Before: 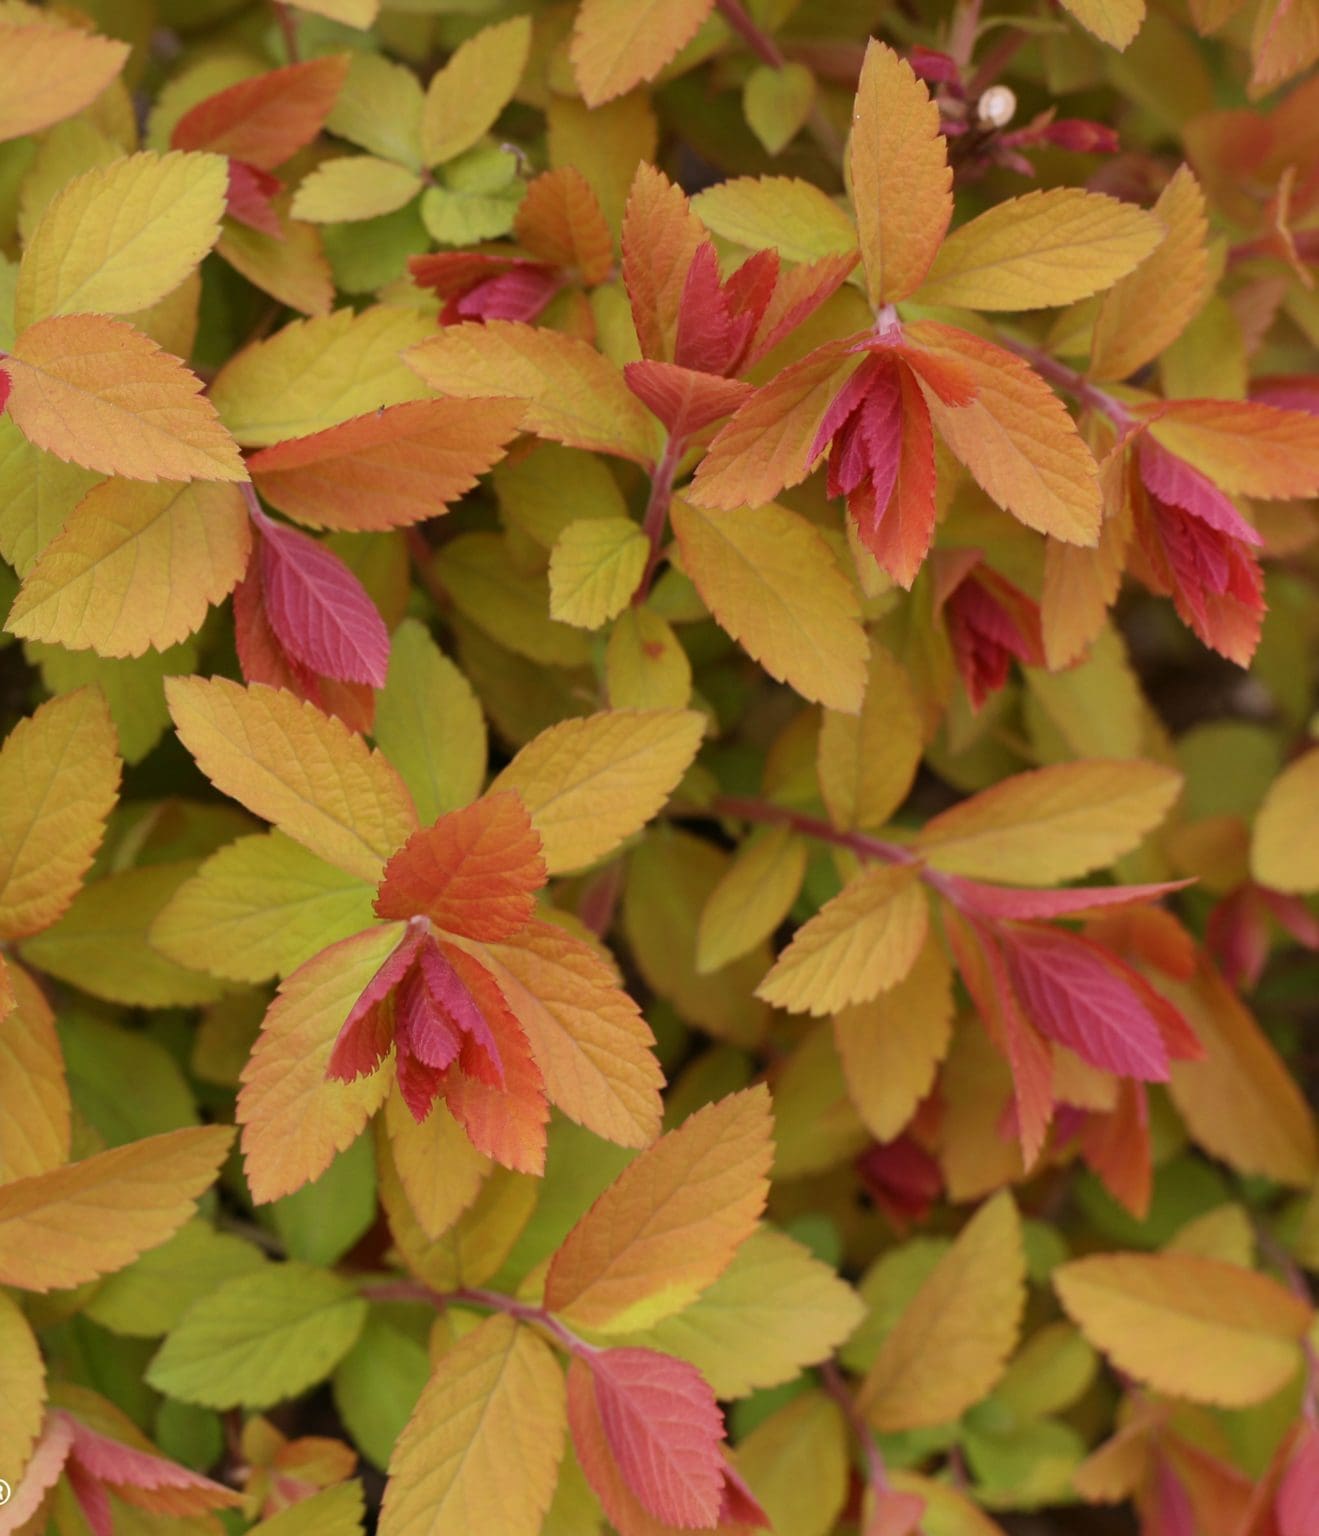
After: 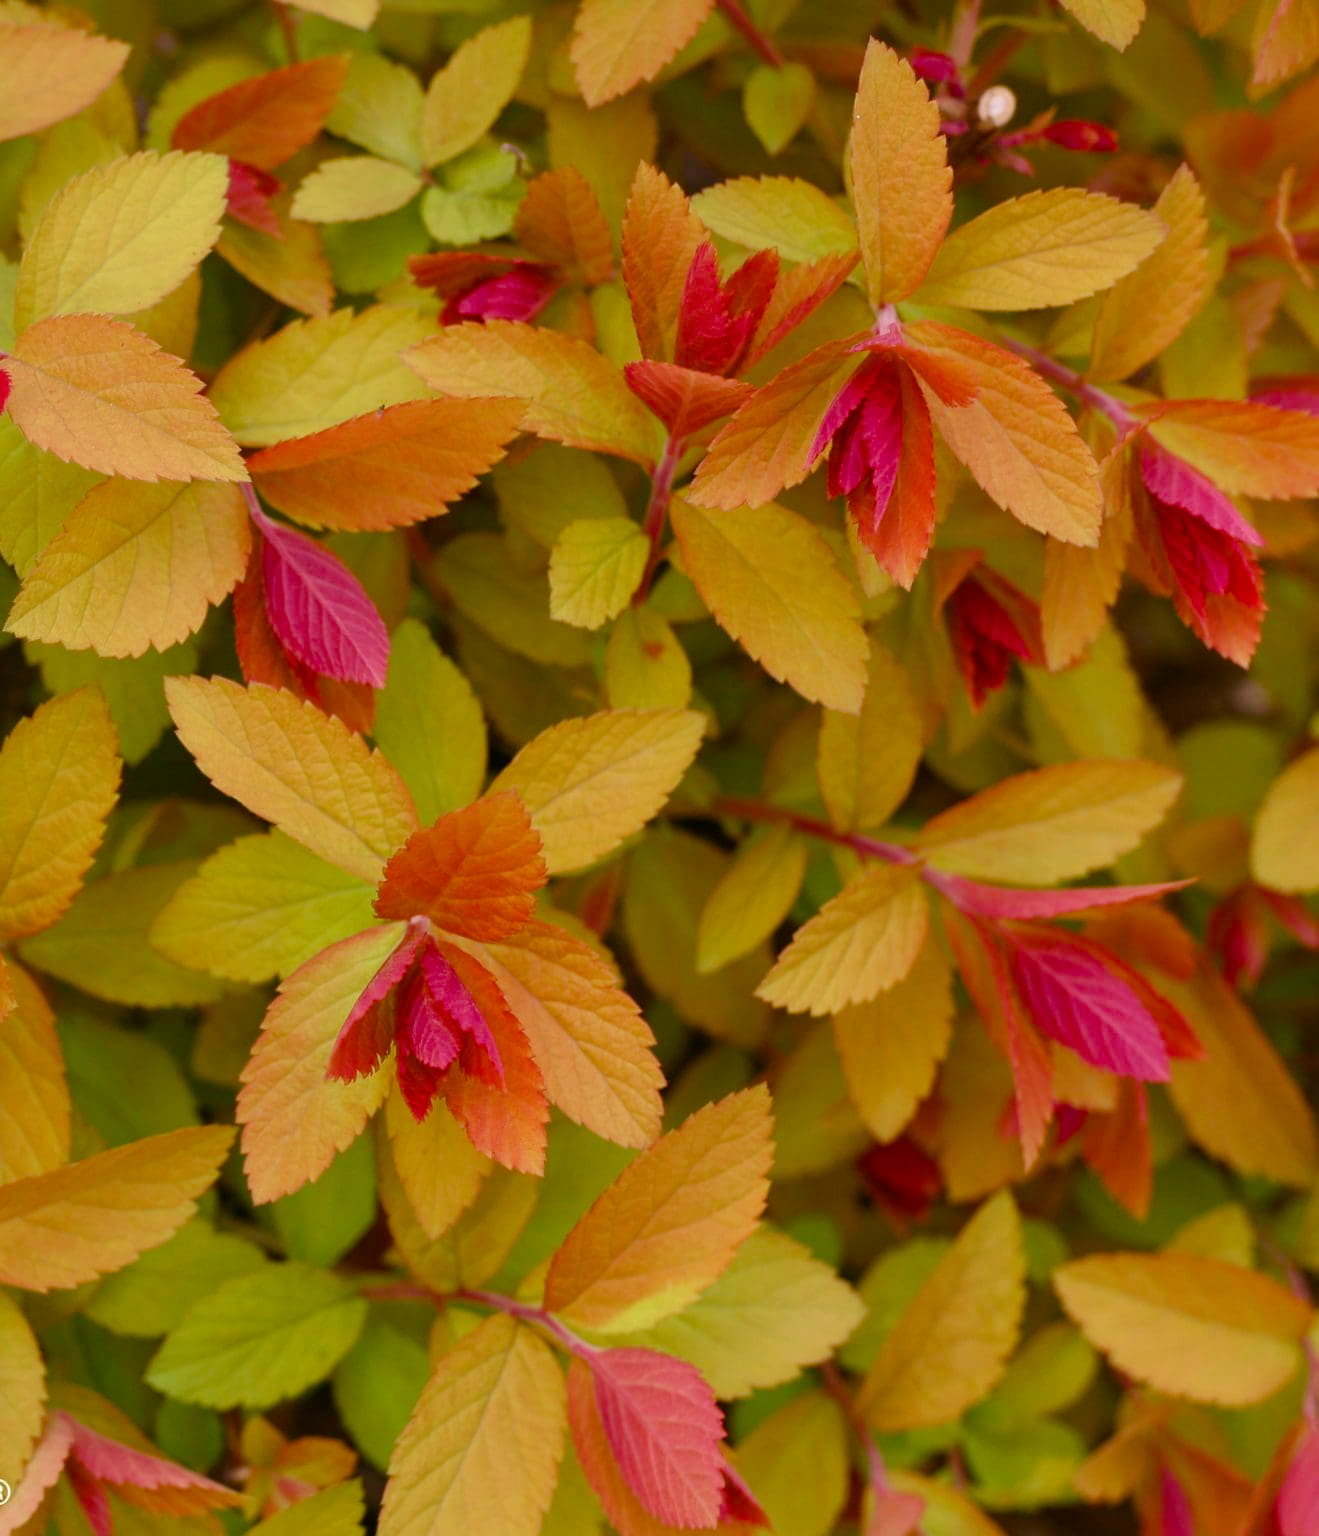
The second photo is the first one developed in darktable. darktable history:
color balance rgb: perceptual saturation grading › global saturation 20%, perceptual saturation grading › highlights -25%, perceptual saturation grading › shadows 50%
velvia: on, module defaults
